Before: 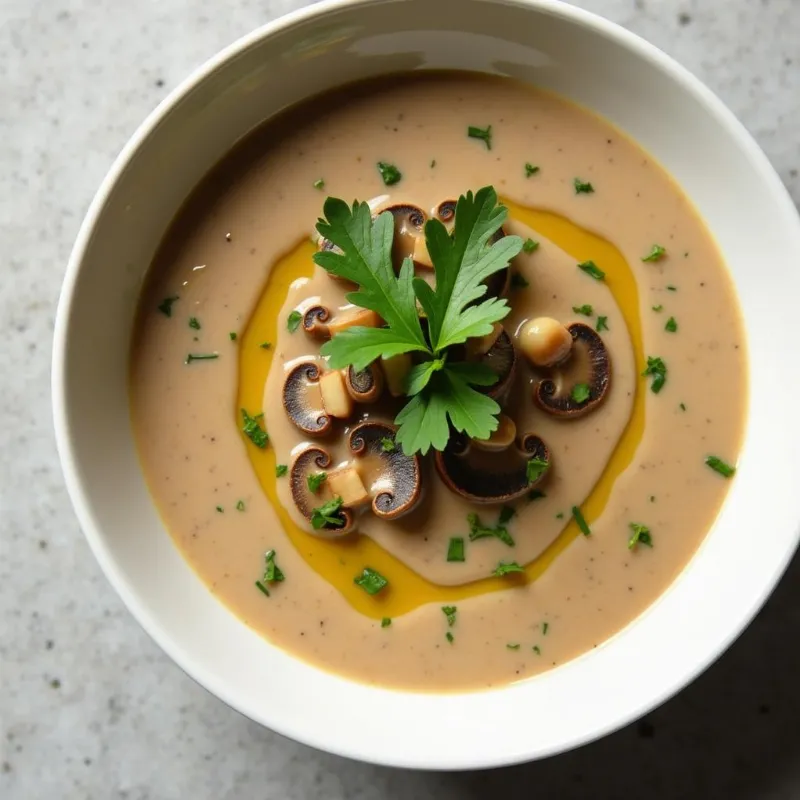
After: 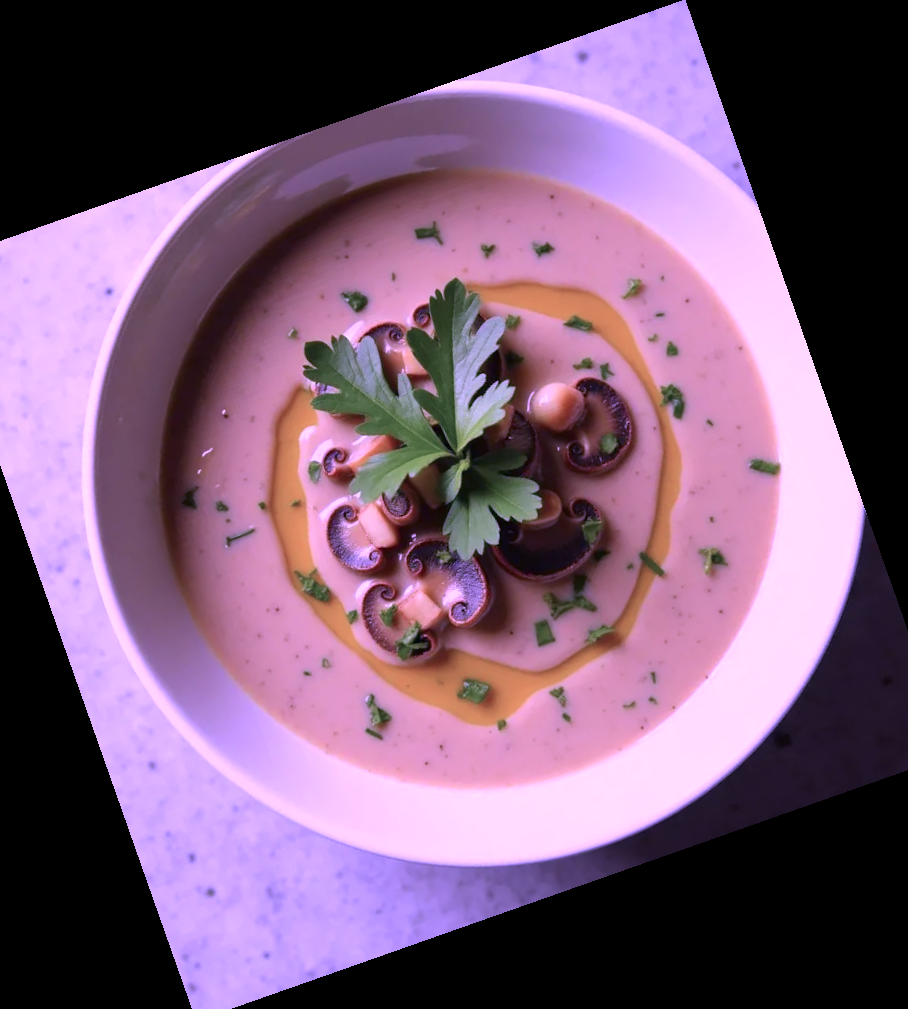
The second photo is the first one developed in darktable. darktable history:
color calibration: illuminant custom, x 0.379, y 0.481, temperature 4443.07 K
crop and rotate: angle 19.43°, left 6.812%, right 4.125%, bottom 1.087%
